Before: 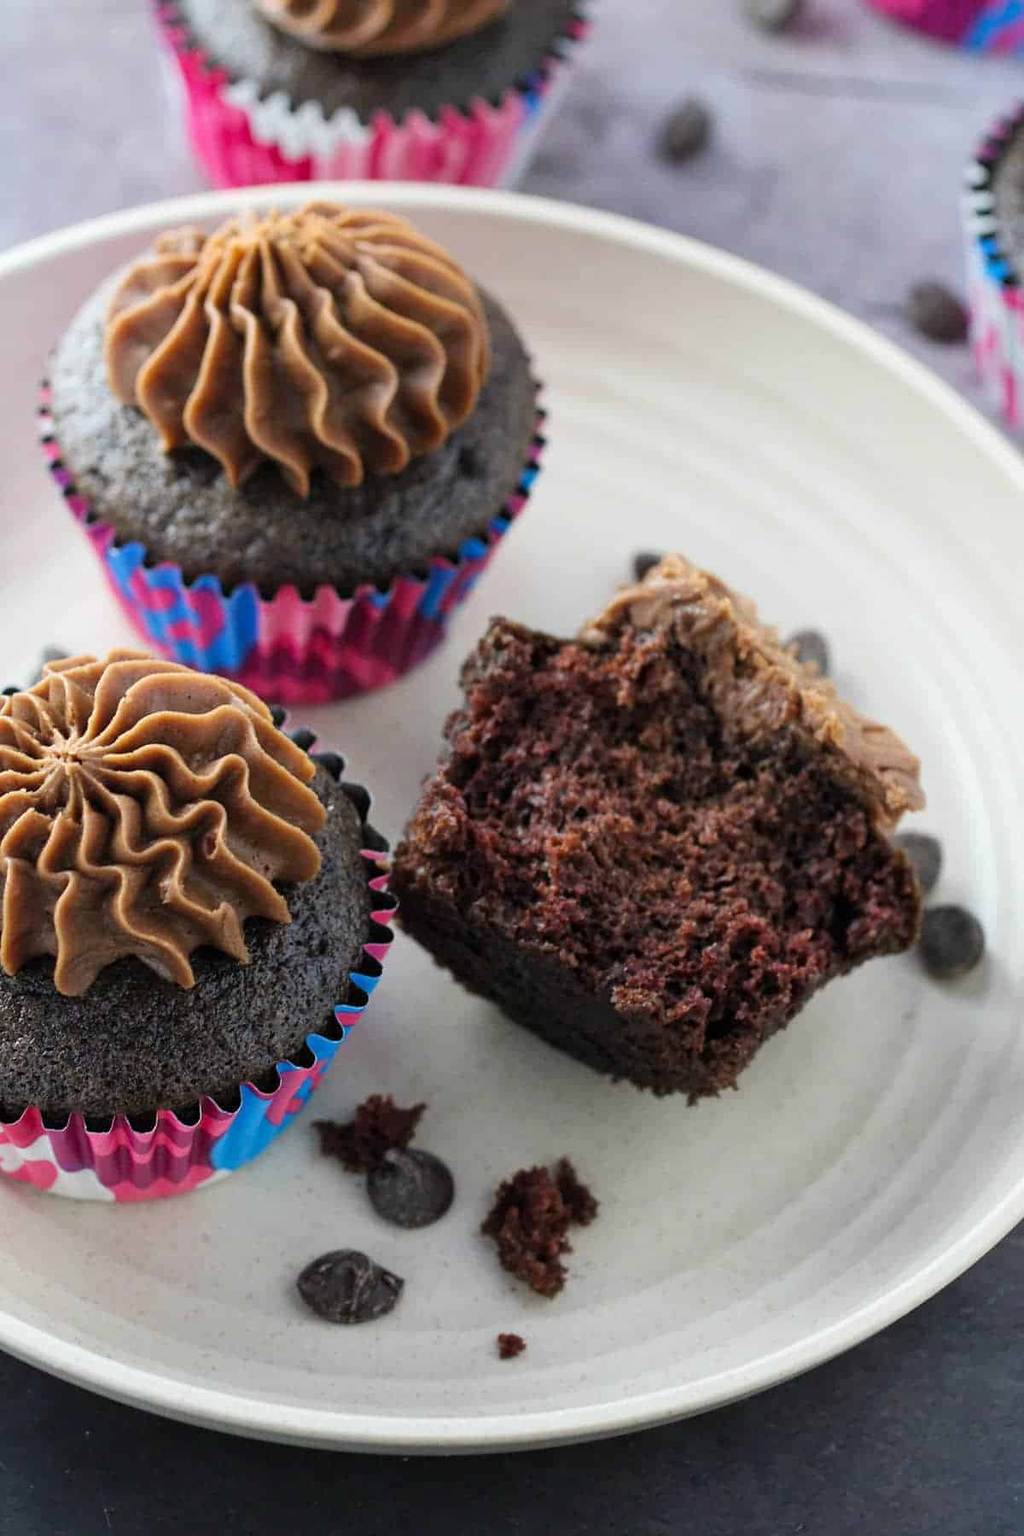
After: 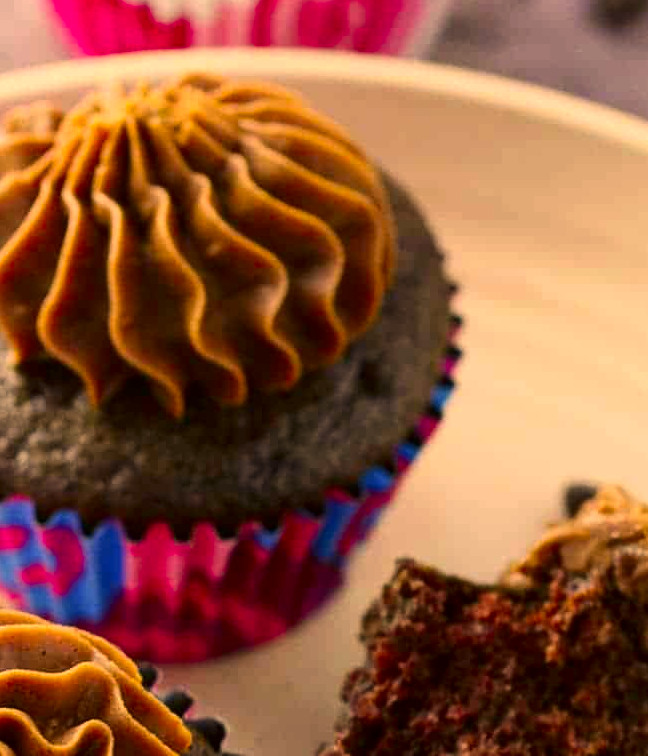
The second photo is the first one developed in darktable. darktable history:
crop: left 14.864%, top 9.163%, right 31.073%, bottom 48.813%
color correction: highlights a* 17.95, highlights b* 36.08, shadows a* 1.71, shadows b* 6.62, saturation 1.05
contrast brightness saturation: contrast 0.121, brightness -0.119, saturation 0.196
